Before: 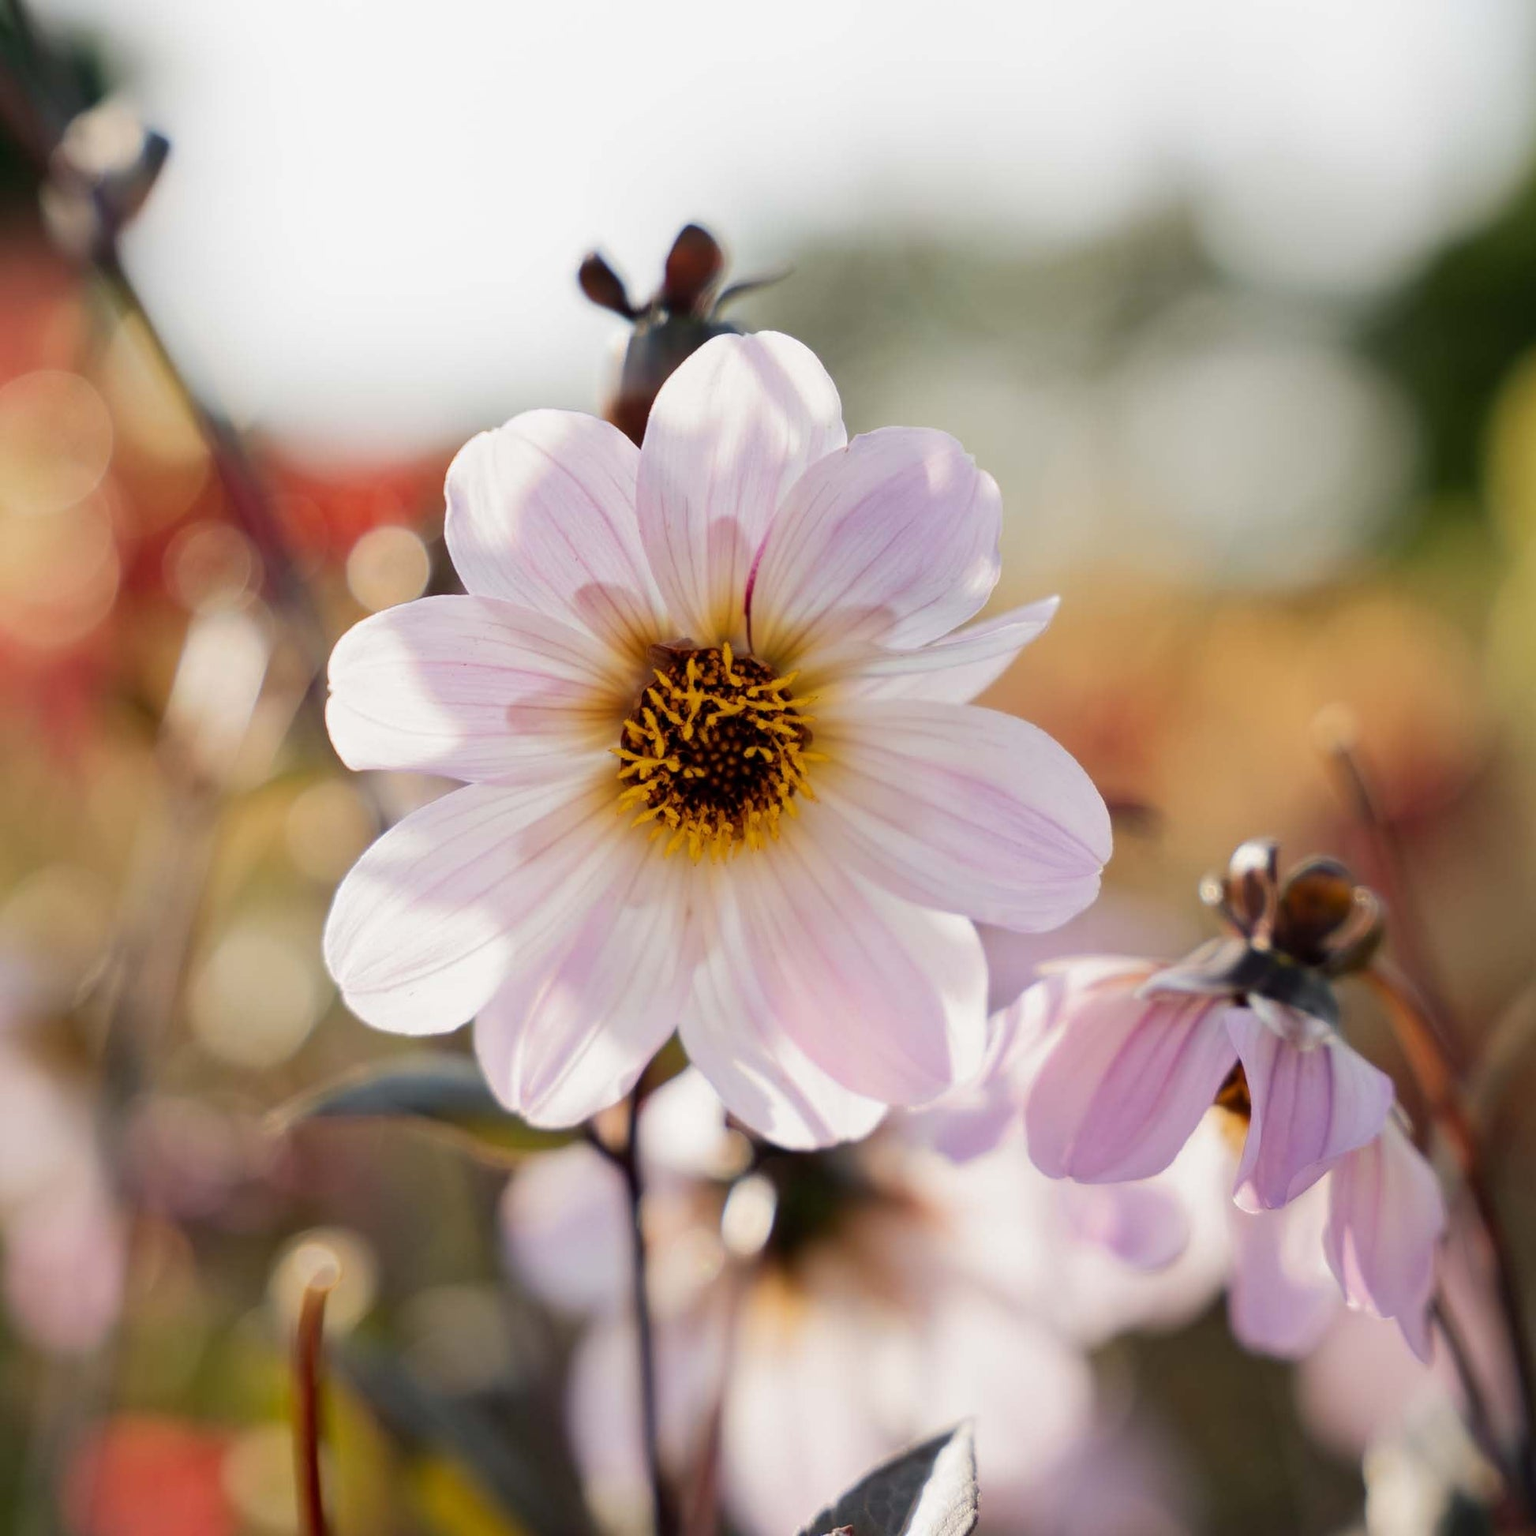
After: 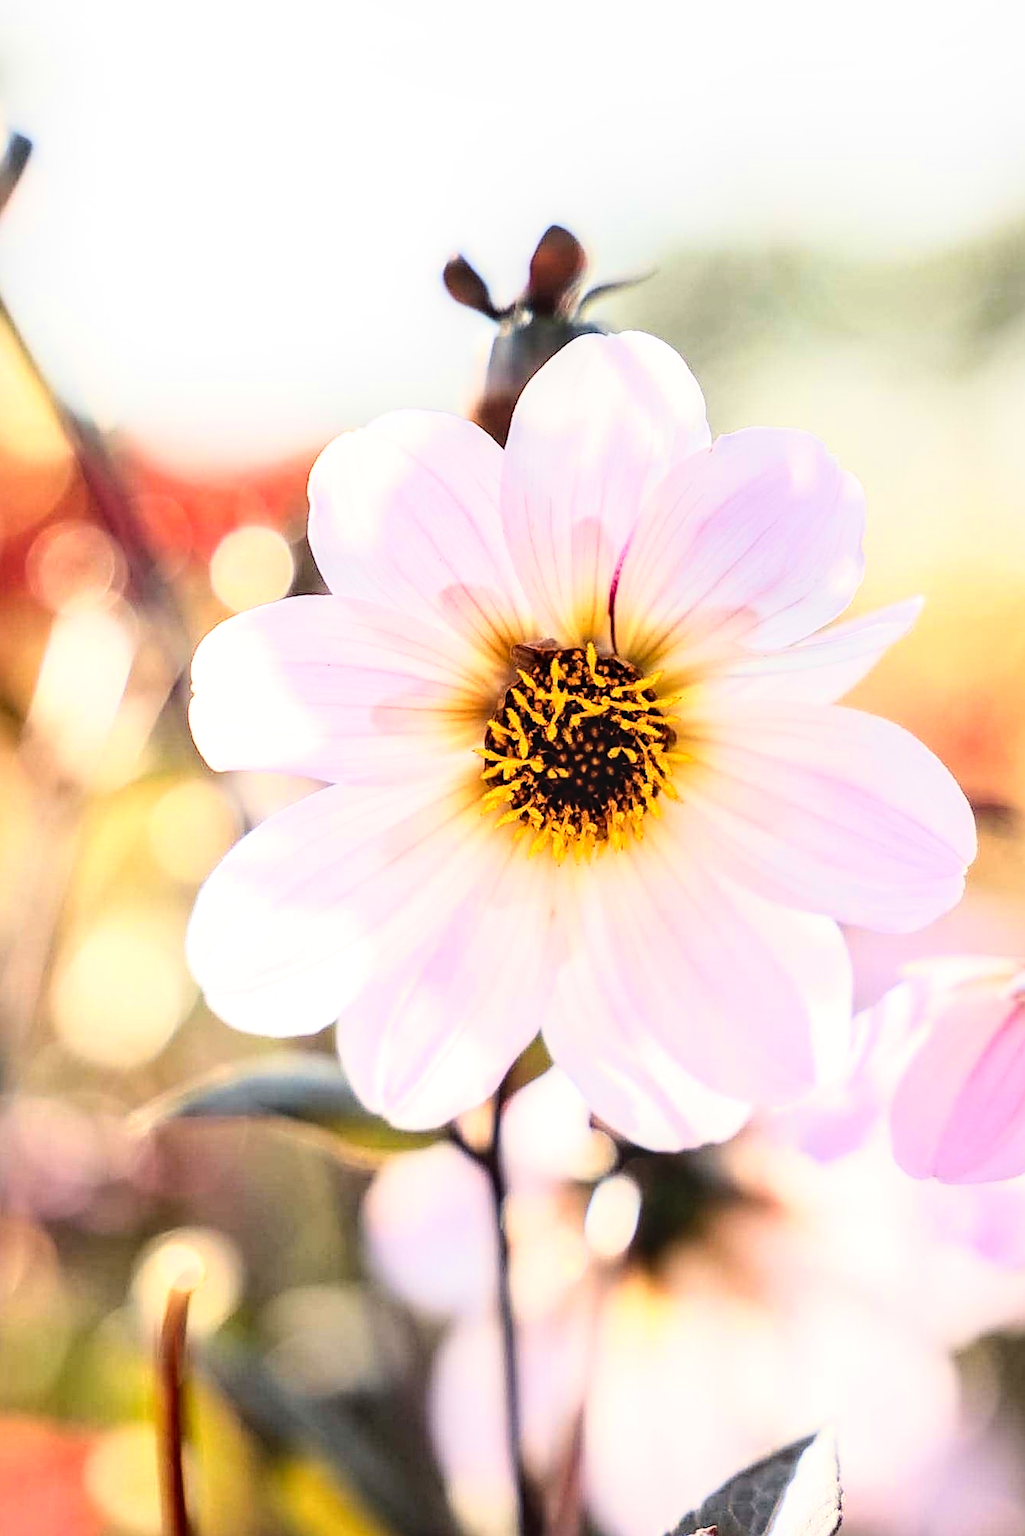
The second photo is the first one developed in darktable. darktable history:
crop and rotate: left 8.913%, right 24.363%
sharpen: amount 0.748
tone curve: curves: ch0 [(0, 0) (0.003, 0.003) (0.011, 0.012) (0.025, 0.027) (0.044, 0.048) (0.069, 0.074) (0.1, 0.117) (0.136, 0.177) (0.177, 0.246) (0.224, 0.324) (0.277, 0.422) (0.335, 0.531) (0.399, 0.633) (0.468, 0.733) (0.543, 0.824) (0.623, 0.895) (0.709, 0.938) (0.801, 0.961) (0.898, 0.98) (1, 1)]
local contrast: detail 130%
